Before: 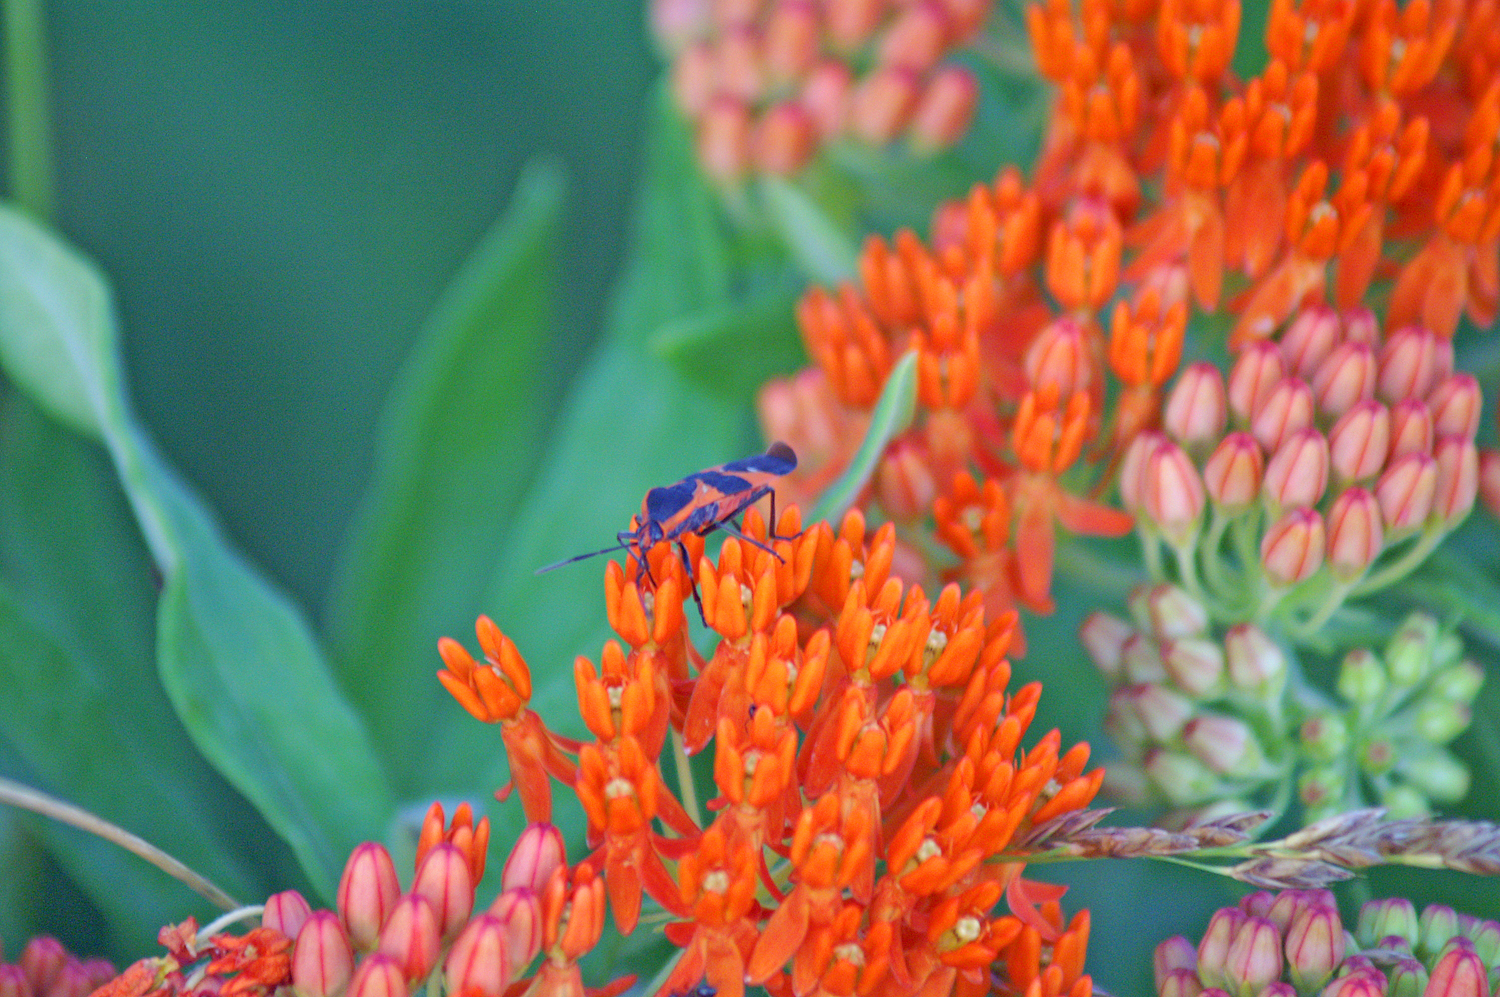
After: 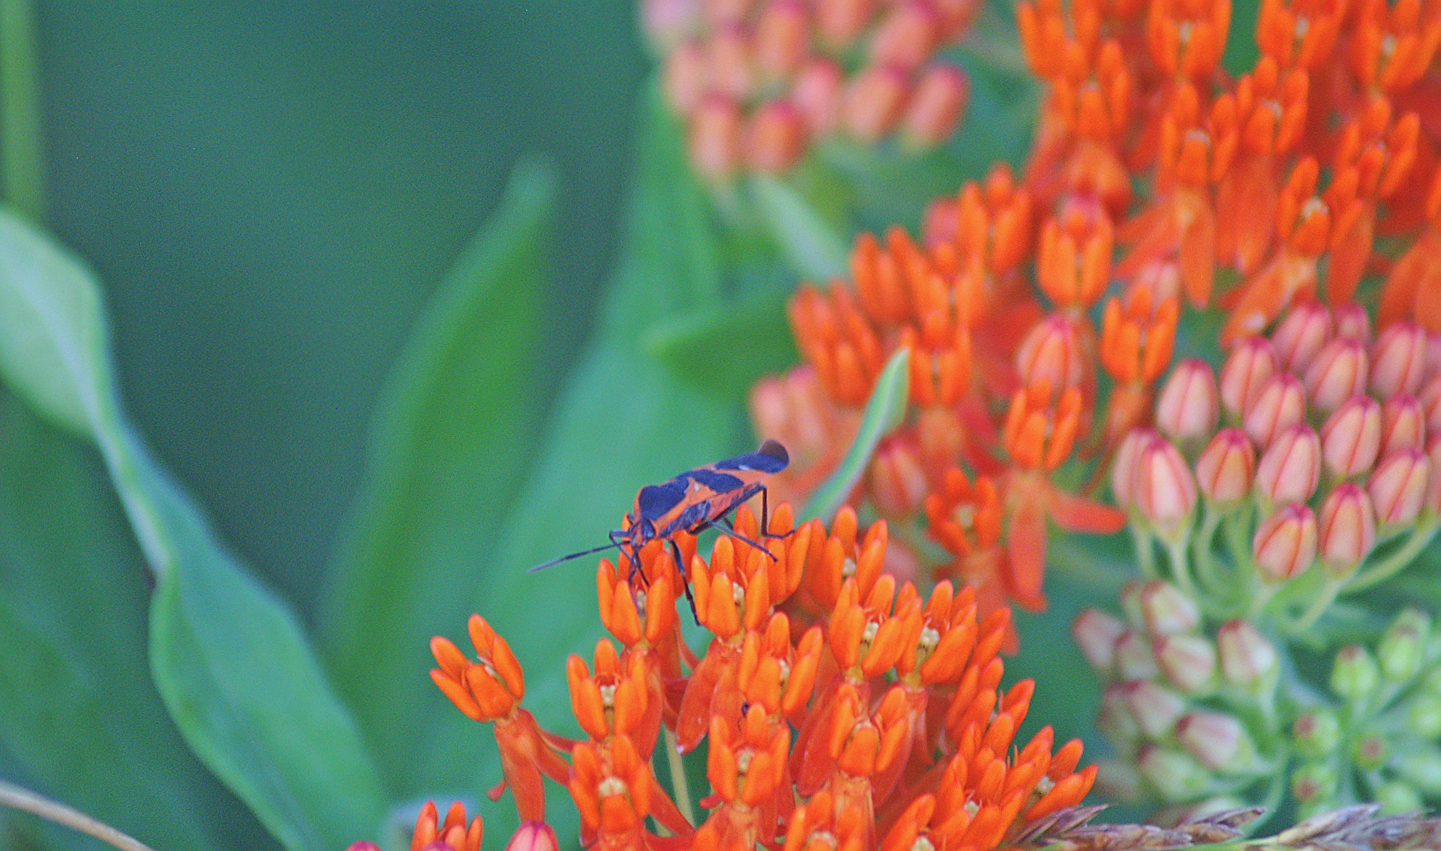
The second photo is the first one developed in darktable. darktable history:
crop and rotate: angle 0.2°, left 0.275%, right 3.127%, bottom 14.18%
sharpen: on, module defaults
exposure: black level correction -0.015, exposure -0.125 EV, compensate highlight preservation false
